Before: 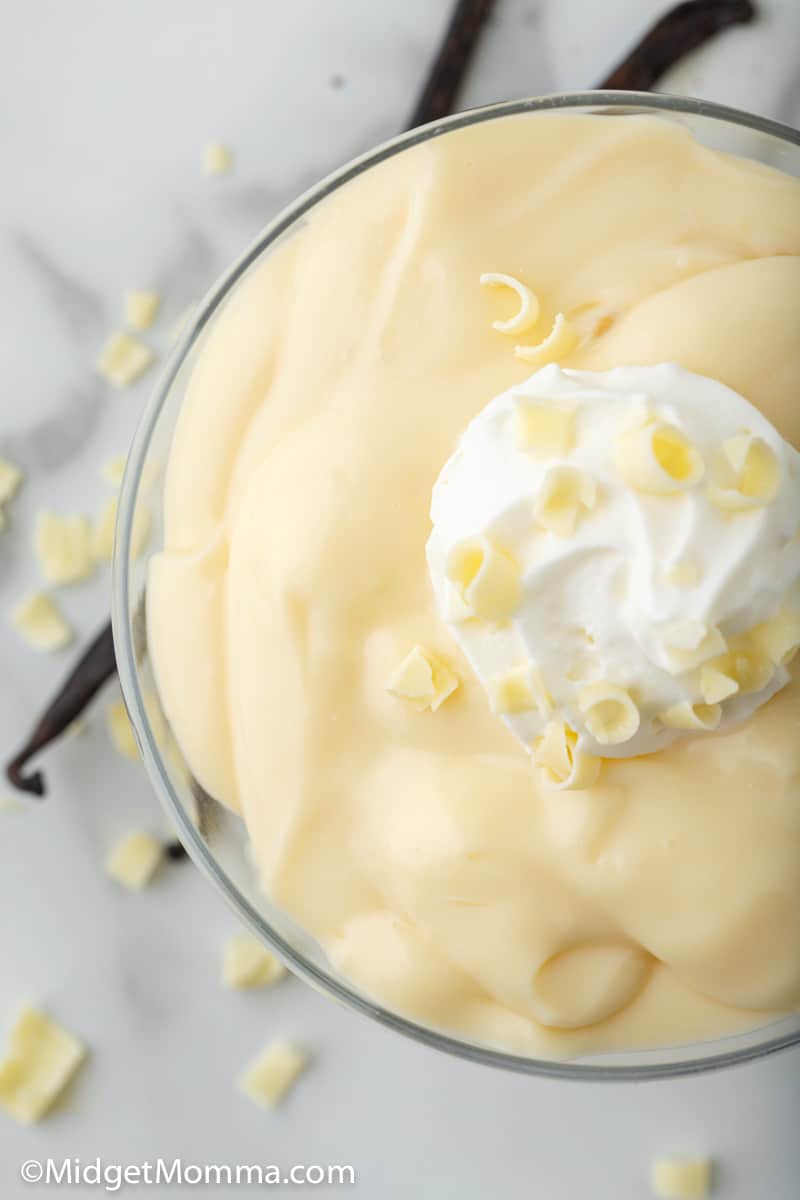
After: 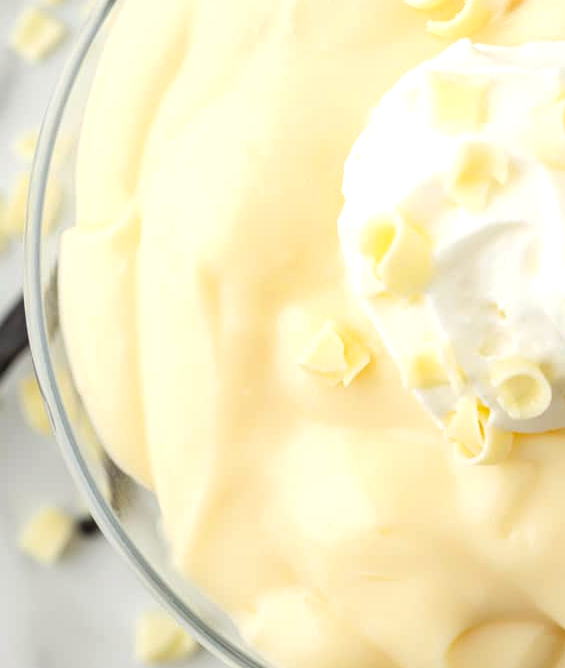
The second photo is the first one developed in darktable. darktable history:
crop: left 11.04%, top 27.139%, right 18.273%, bottom 17.154%
exposure: exposure 0.299 EV, compensate exposure bias true, compensate highlight preservation false
color correction: highlights b* 2.99
